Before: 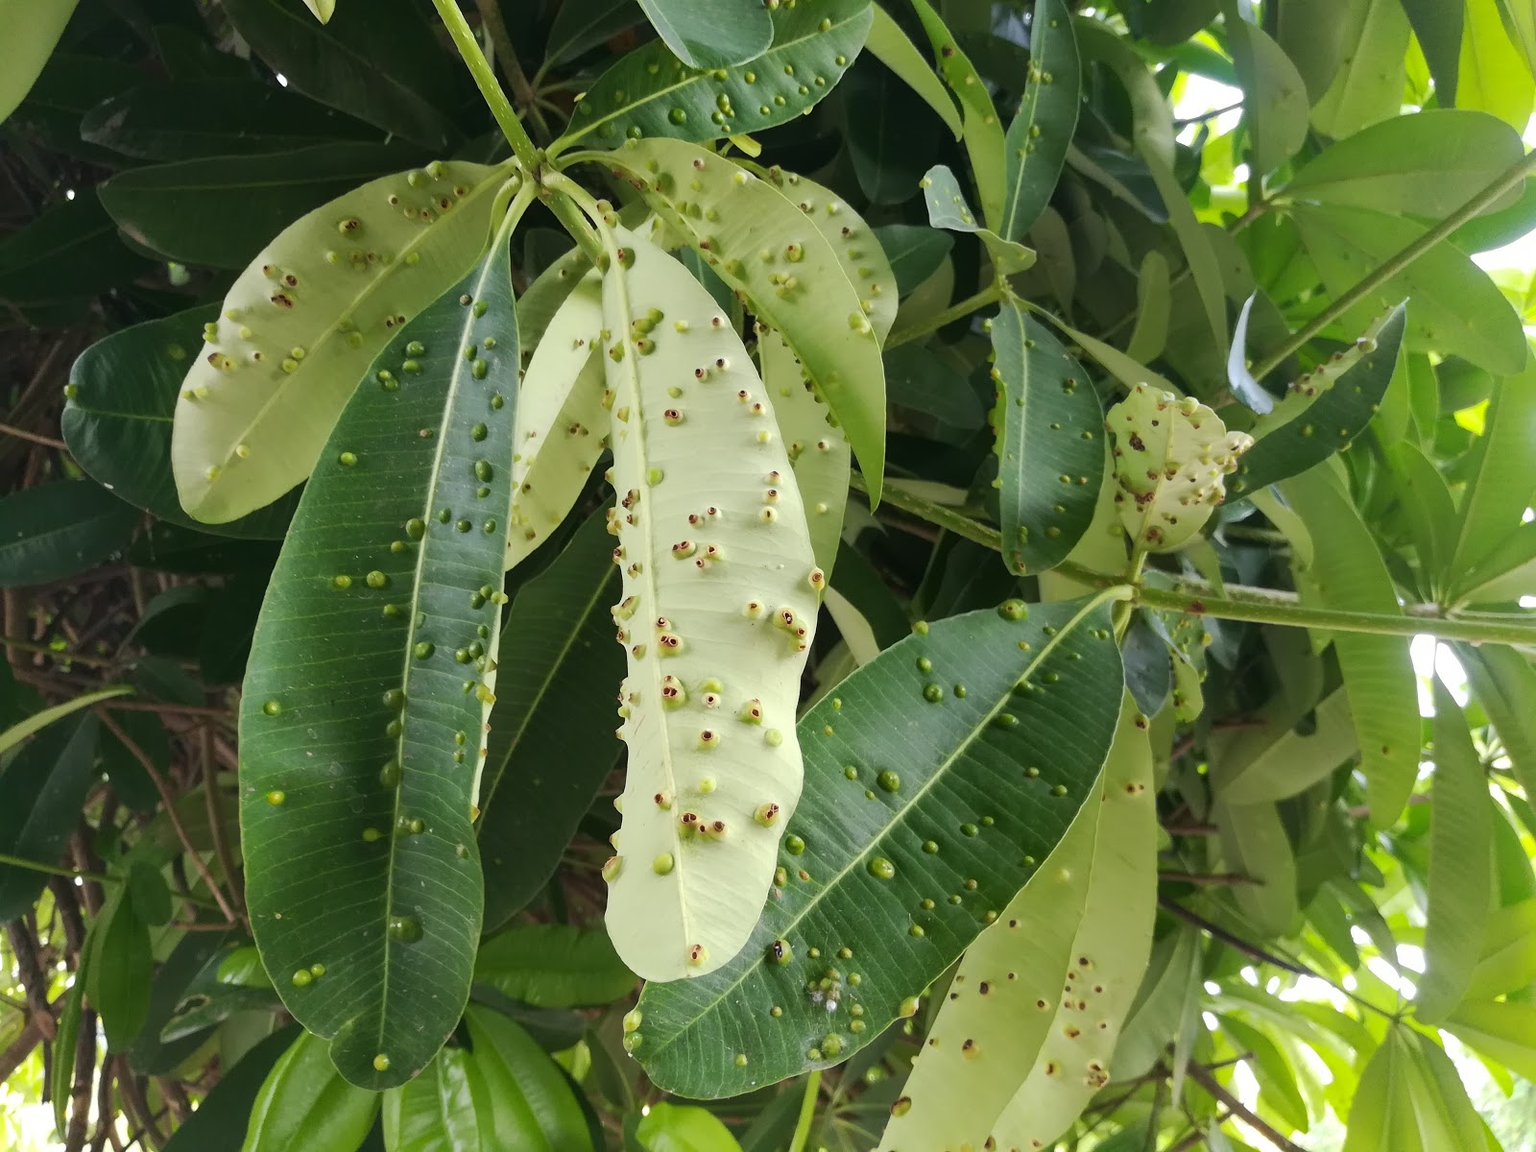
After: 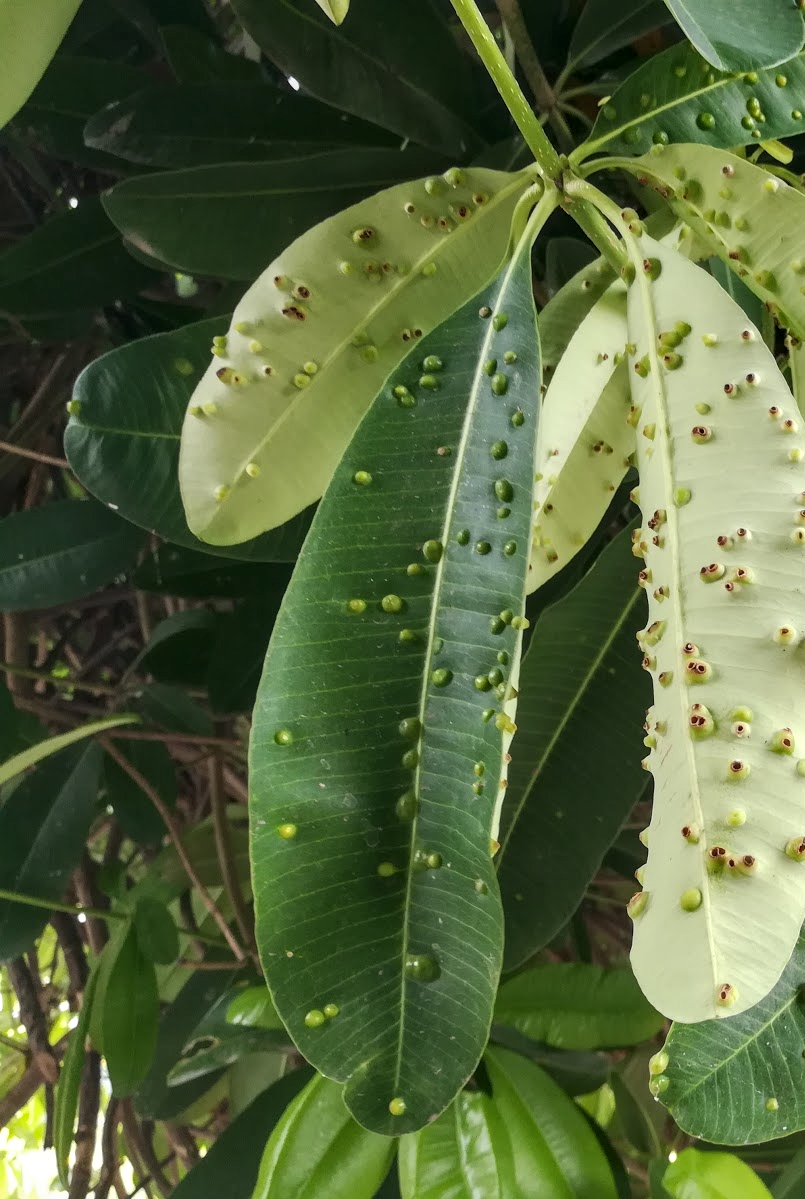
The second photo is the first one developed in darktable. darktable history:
local contrast: detail 130%
crop and rotate: left 0.032%, top 0%, right 49.637%
